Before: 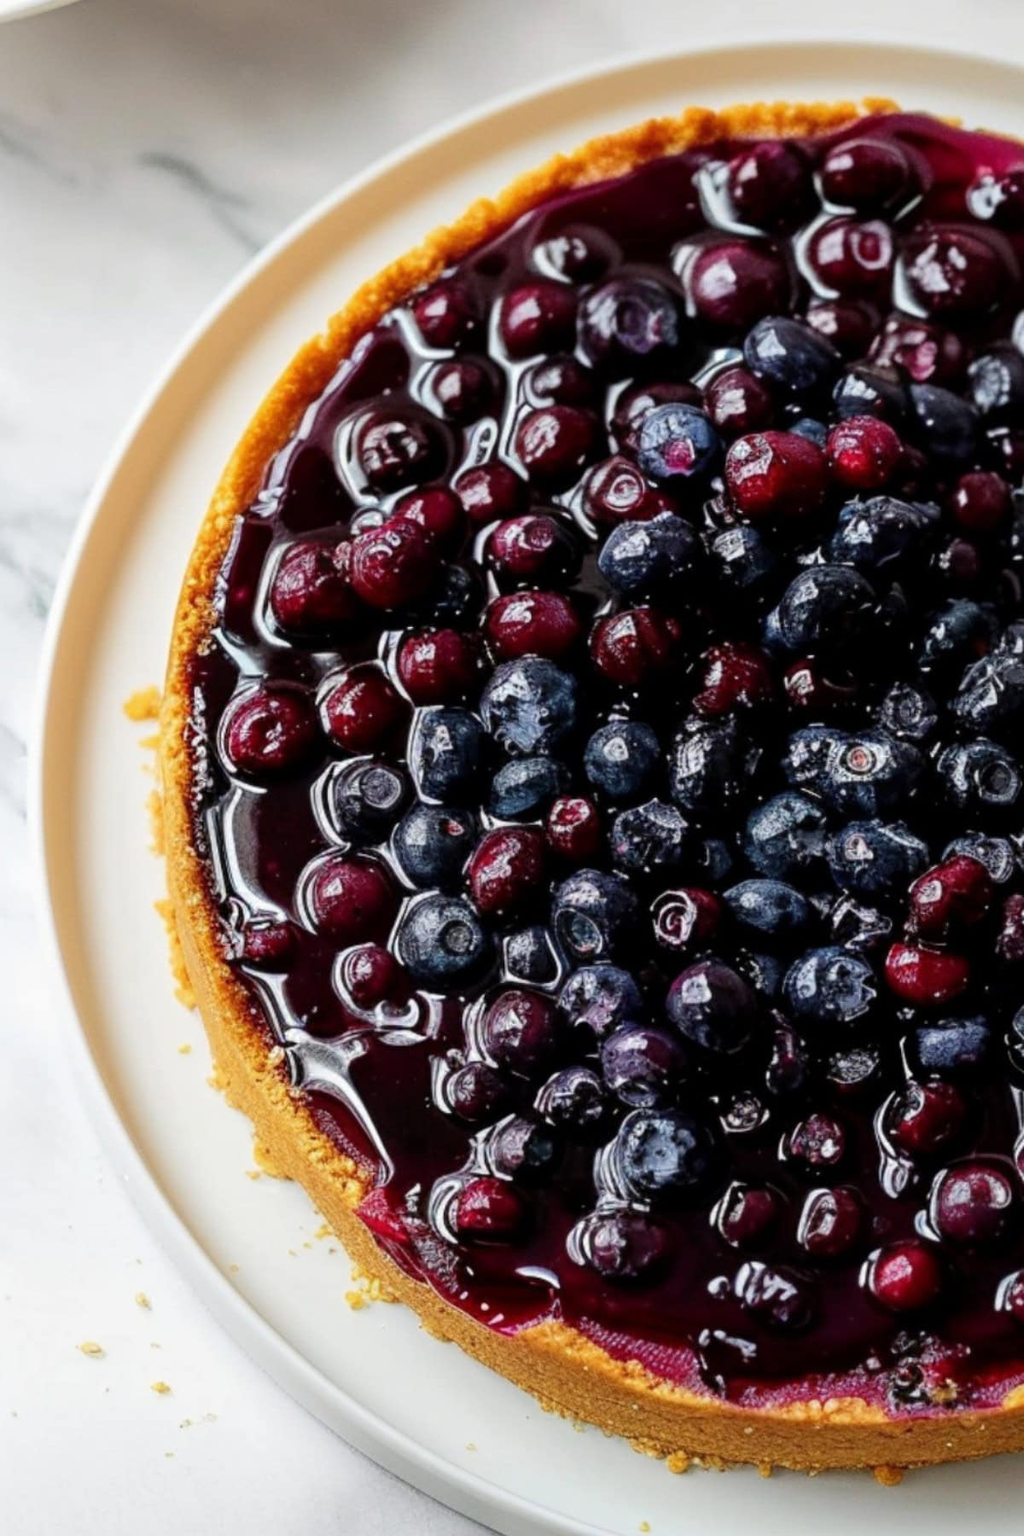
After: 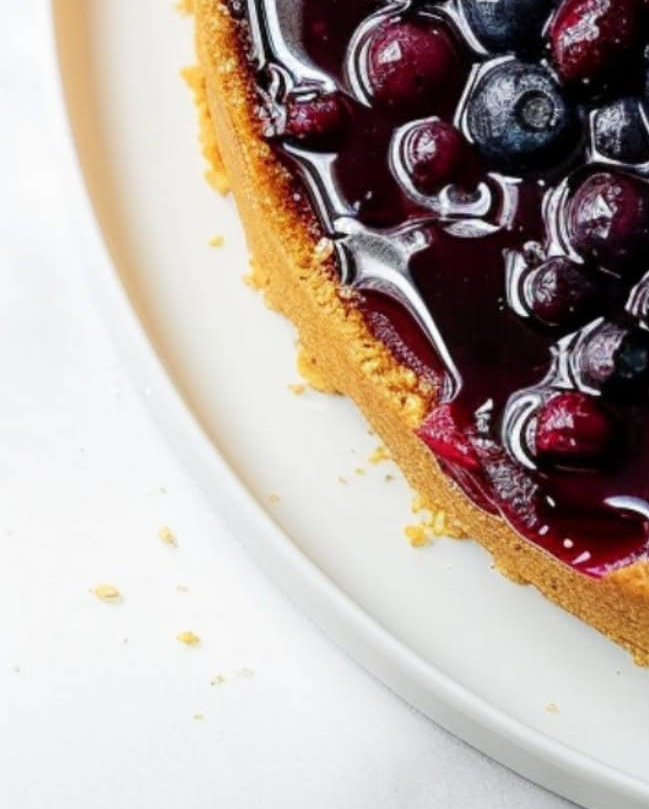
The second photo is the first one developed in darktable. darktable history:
crop and rotate: top 54.927%, right 45.908%, bottom 0.122%
shadows and highlights: radius 93.67, shadows -15.41, white point adjustment 0.267, highlights 31.06, compress 48.44%, soften with gaussian
